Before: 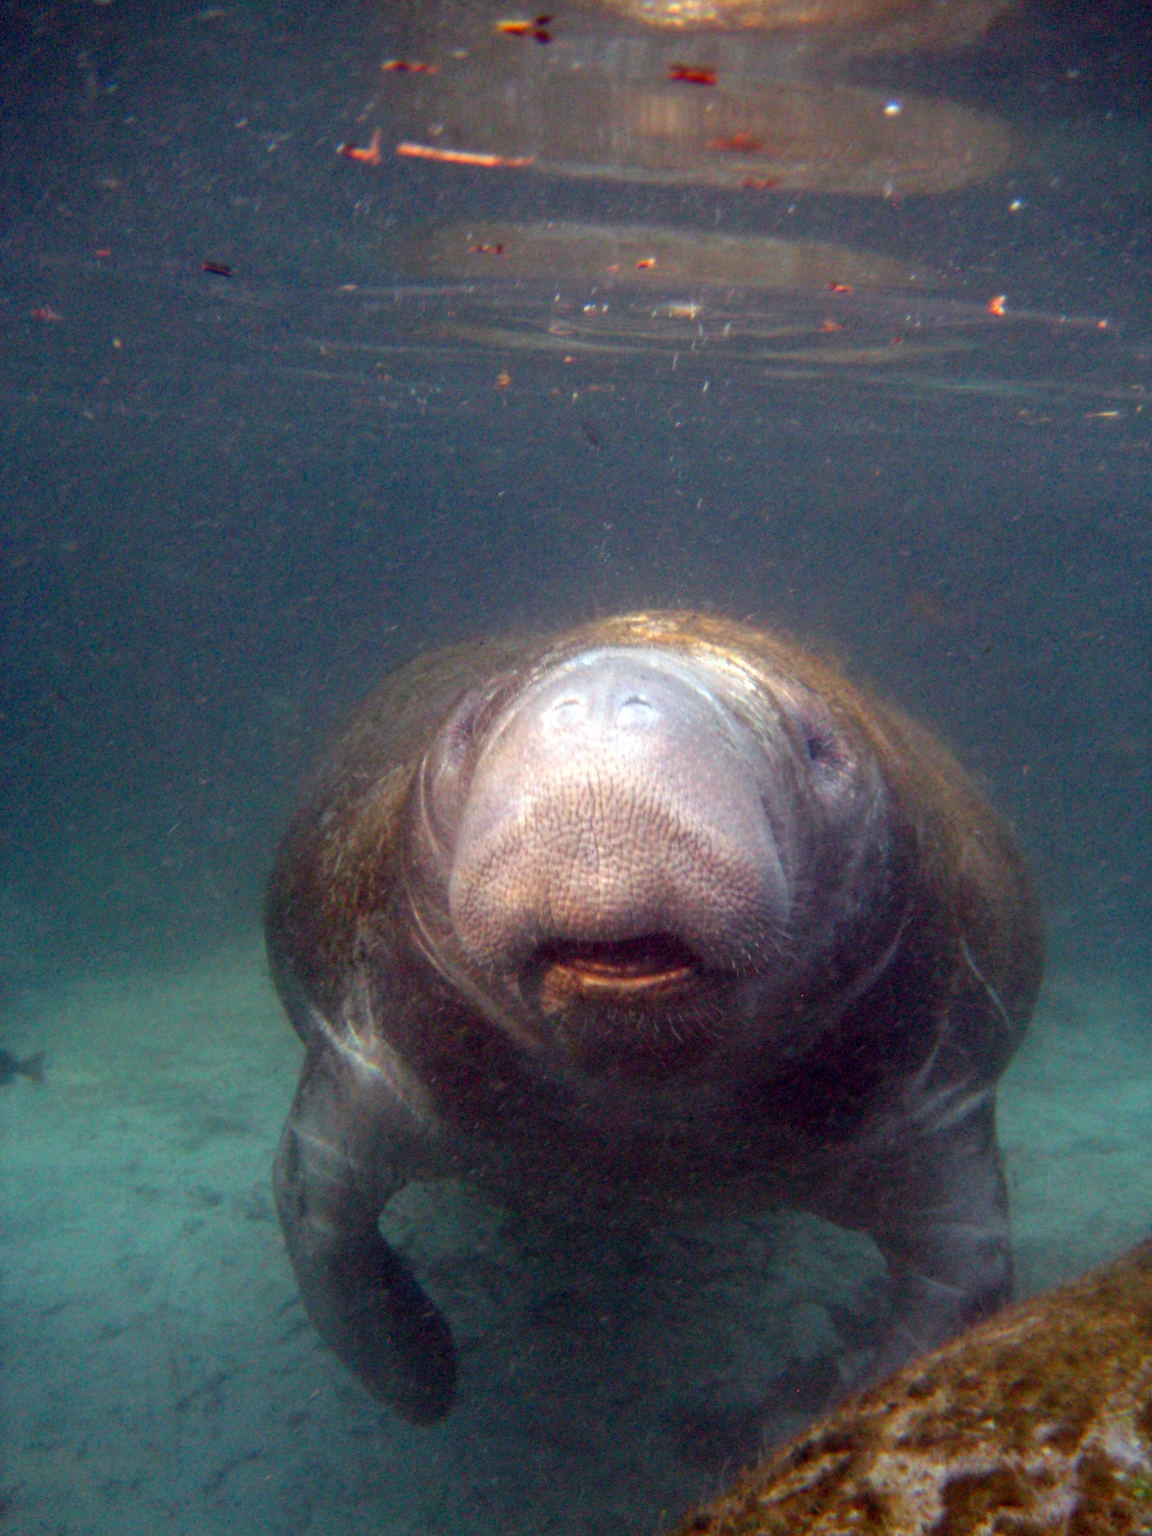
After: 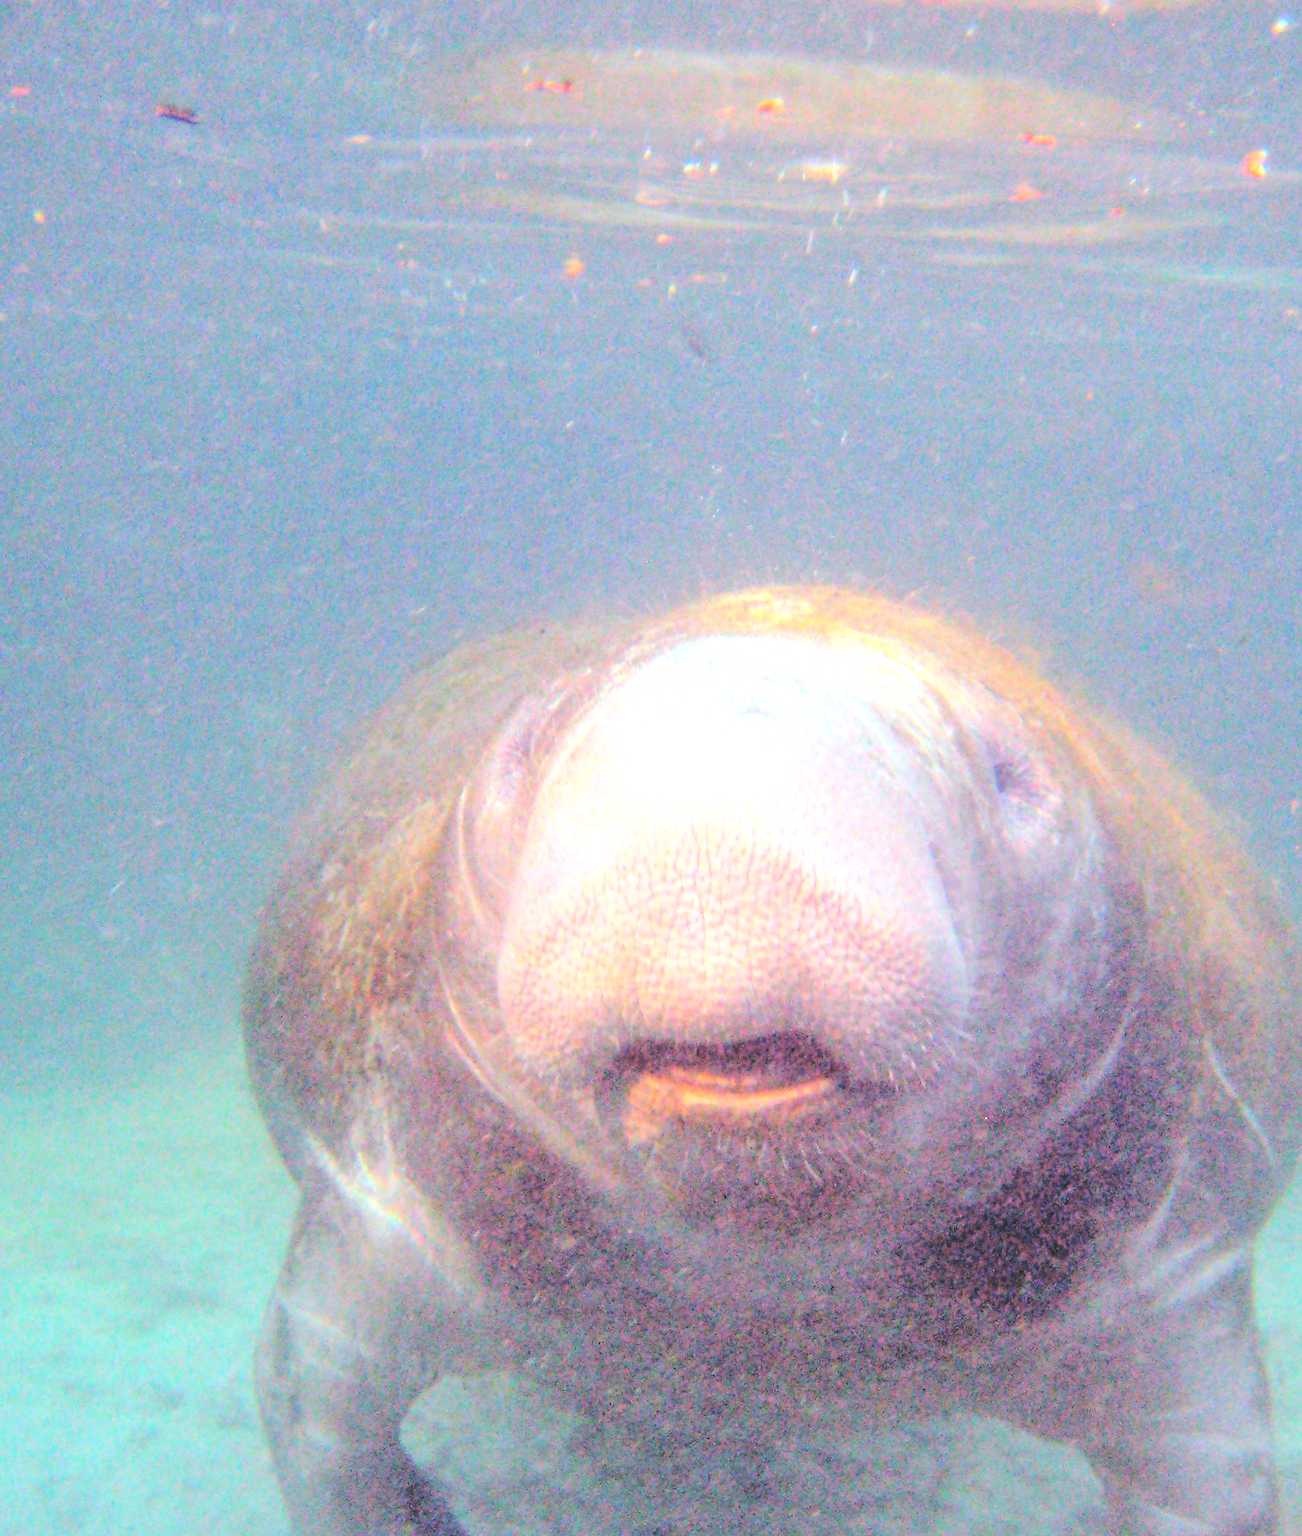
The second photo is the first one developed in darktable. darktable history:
contrast brightness saturation: brightness 0.986
exposure: black level correction 0, exposure 1.001 EV, compensate exposure bias true, compensate highlight preservation false
crop: left 7.753%, top 12.192%, right 10.432%, bottom 15.465%
shadows and highlights: shadows 31.44, highlights -32.07, soften with gaussian
